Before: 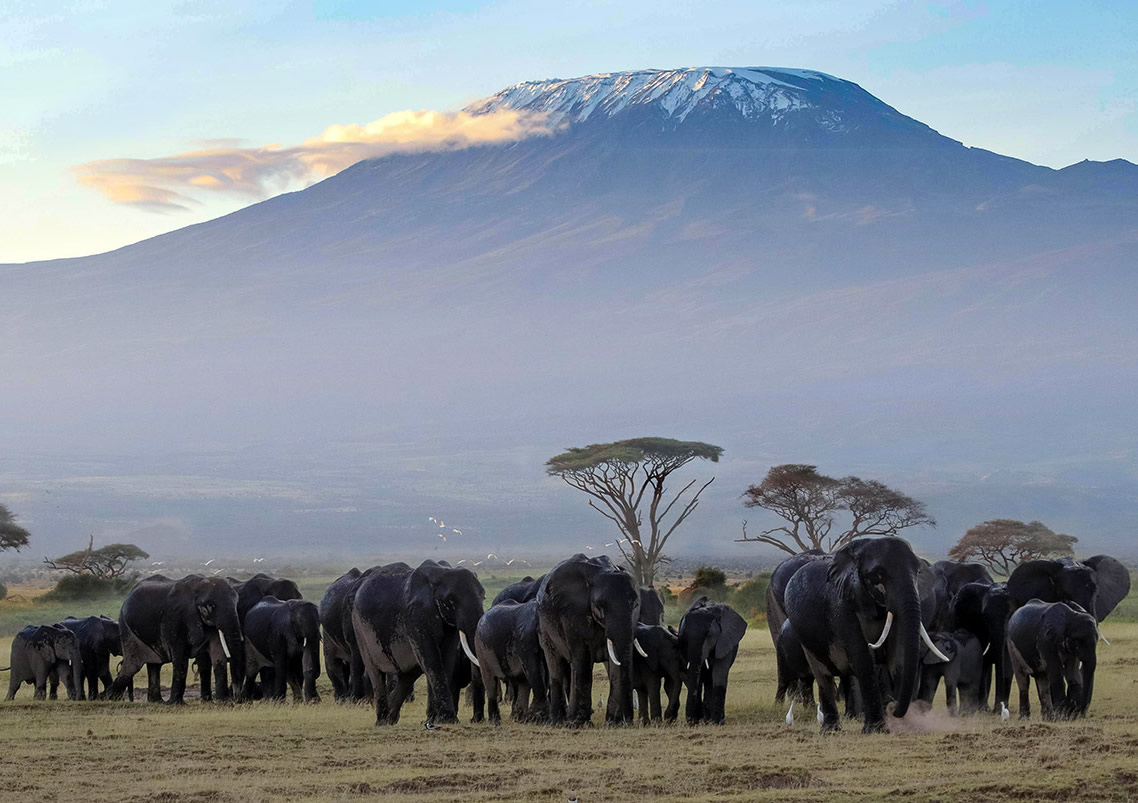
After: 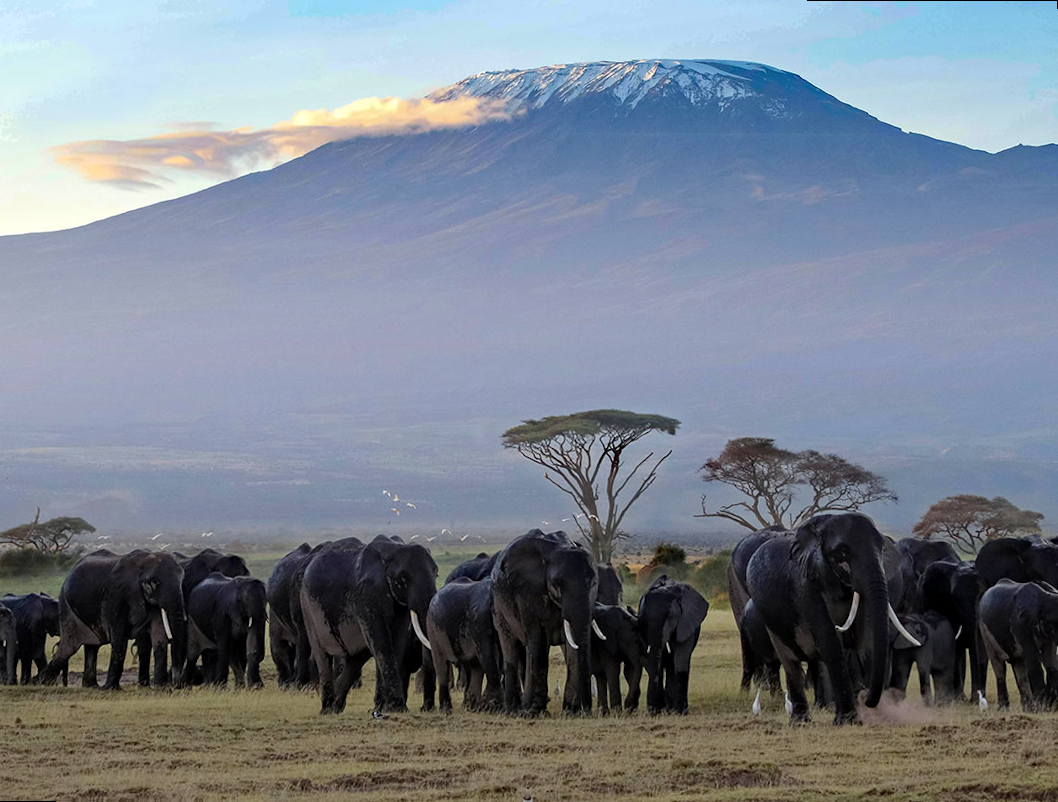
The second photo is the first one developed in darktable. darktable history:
rotate and perspective: rotation 0.215°, lens shift (vertical) -0.139, crop left 0.069, crop right 0.939, crop top 0.002, crop bottom 0.996
haze removal: compatibility mode true, adaptive false
